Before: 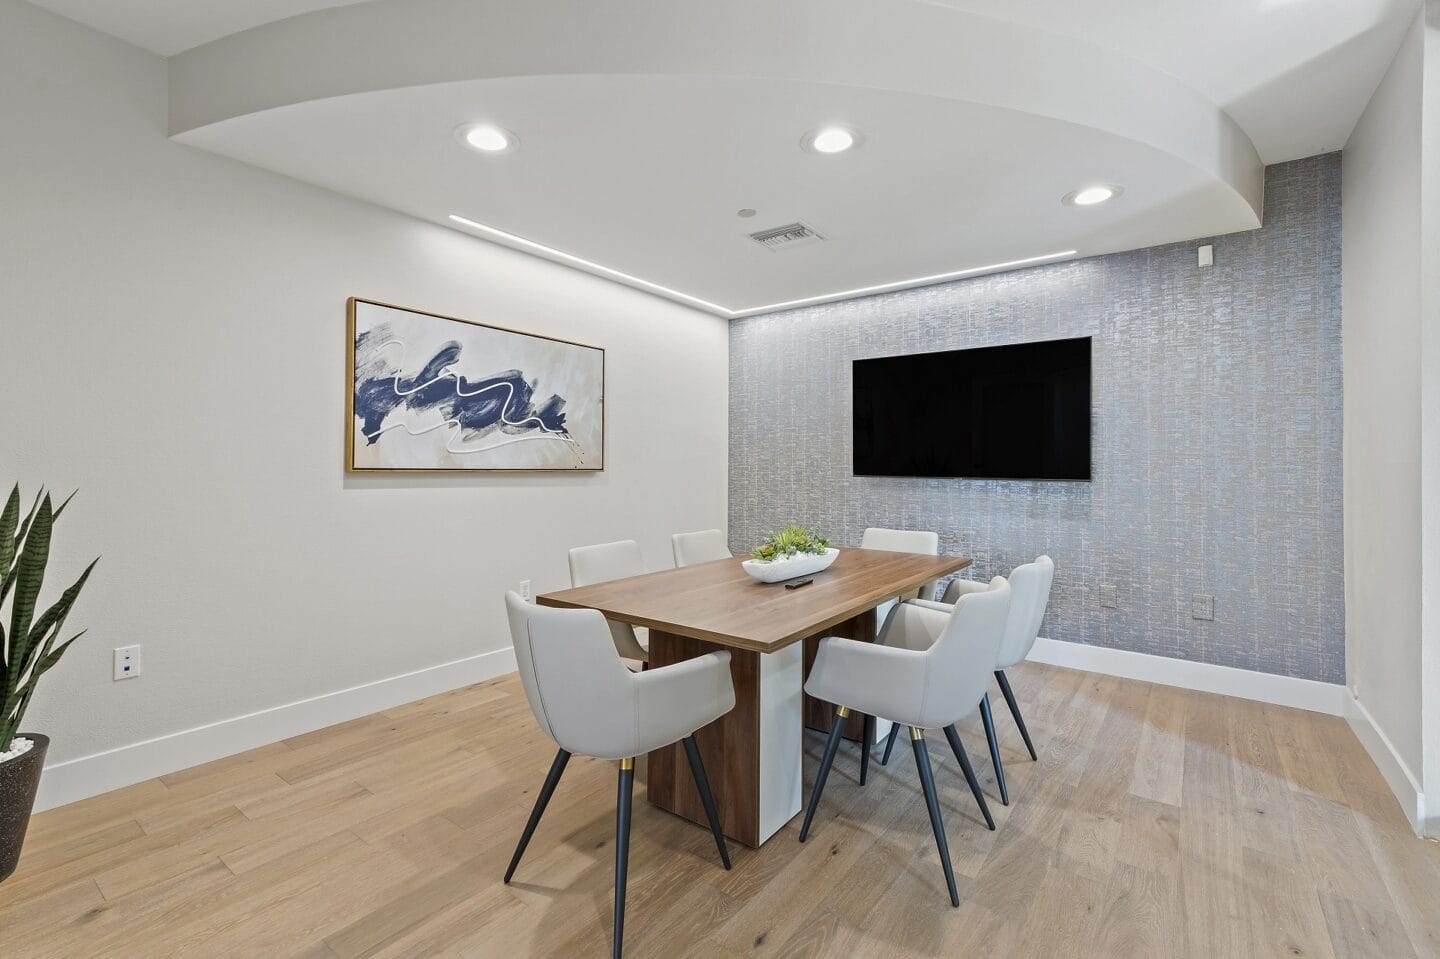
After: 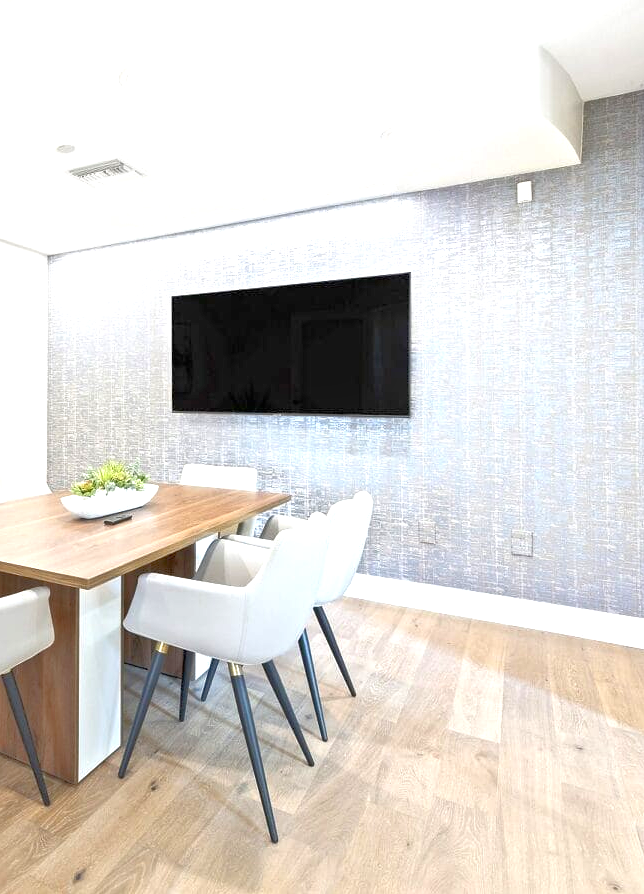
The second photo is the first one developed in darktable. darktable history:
tone equalizer: -7 EV 0.165 EV, -6 EV 0.598 EV, -5 EV 1.12 EV, -4 EV 1.31 EV, -3 EV 1.13 EV, -2 EV 0.6 EV, -1 EV 0.166 EV
exposure: black level correction 0, exposure 1.2 EV, compensate highlight preservation false
crop: left 47.326%, top 6.733%, right 7.925%
